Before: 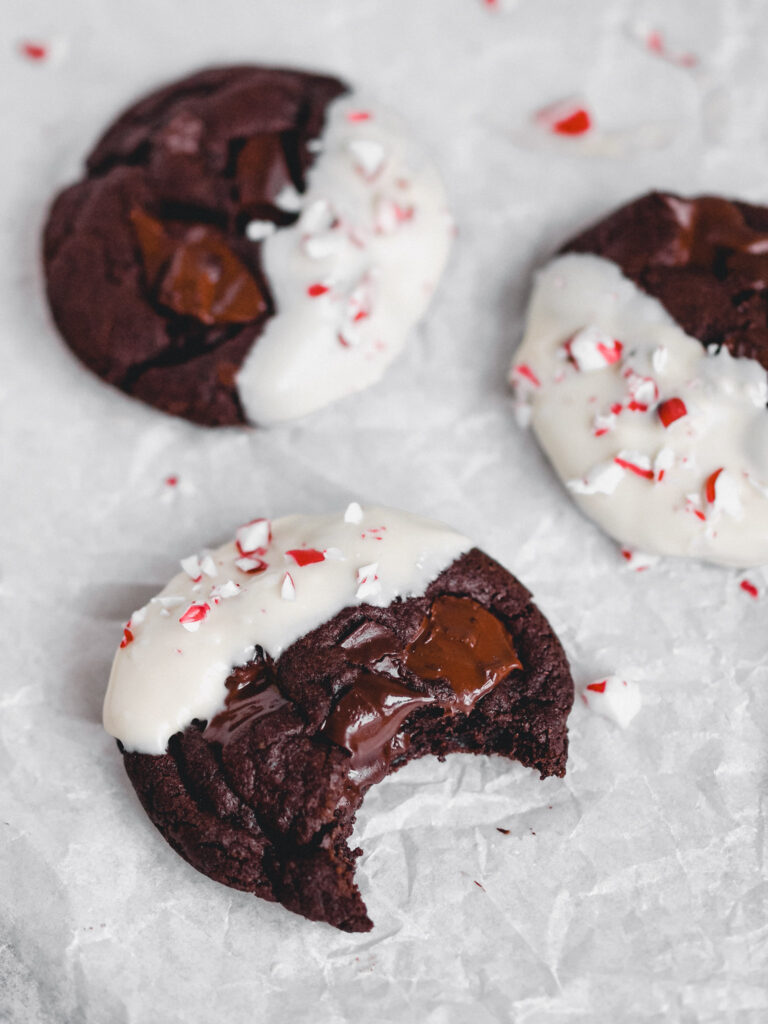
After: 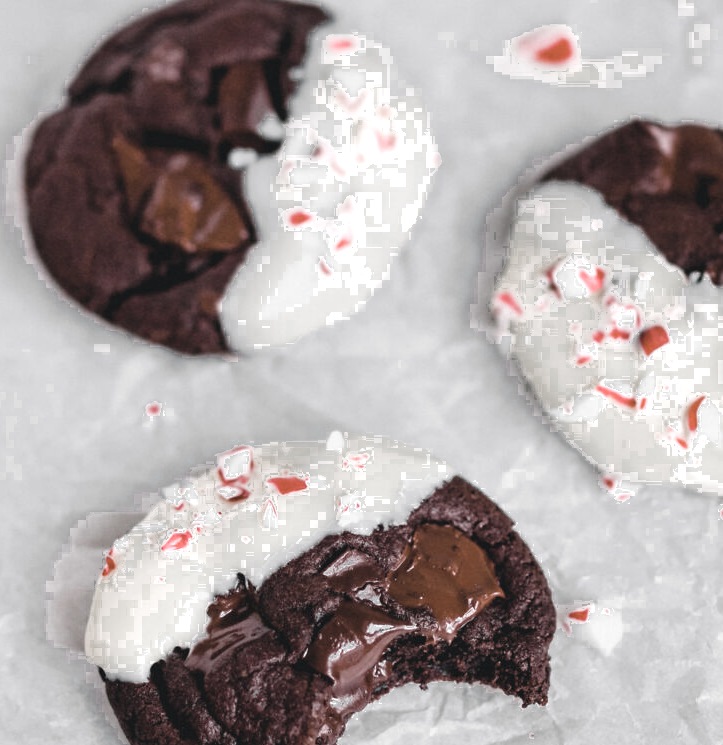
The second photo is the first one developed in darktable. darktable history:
crop: left 2.436%, top 7.115%, right 3.365%, bottom 20.128%
color zones: curves: ch0 [(0, 0.559) (0.153, 0.551) (0.229, 0.5) (0.429, 0.5) (0.571, 0.5) (0.714, 0.5) (0.857, 0.5) (1, 0.559)]; ch1 [(0, 0.417) (0.112, 0.336) (0.213, 0.26) (0.429, 0.34) (0.571, 0.35) (0.683, 0.331) (0.857, 0.344) (1, 0.417)], process mode strong
